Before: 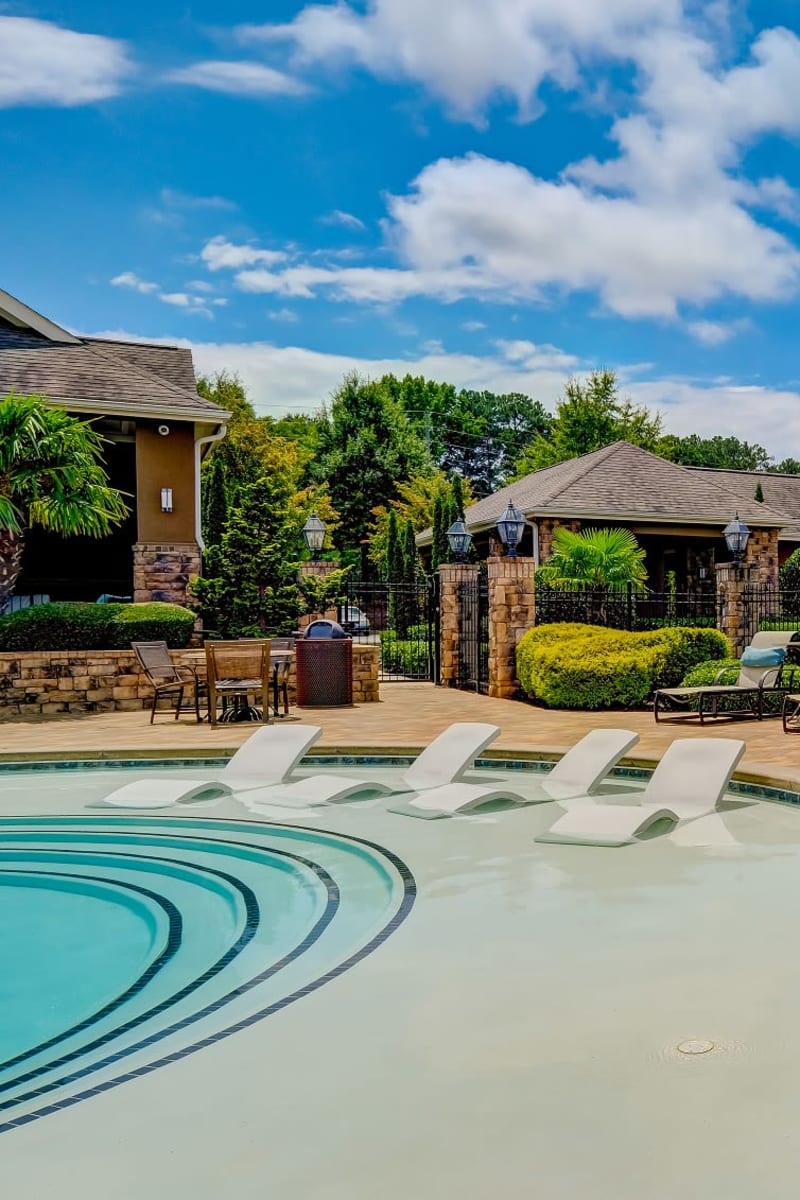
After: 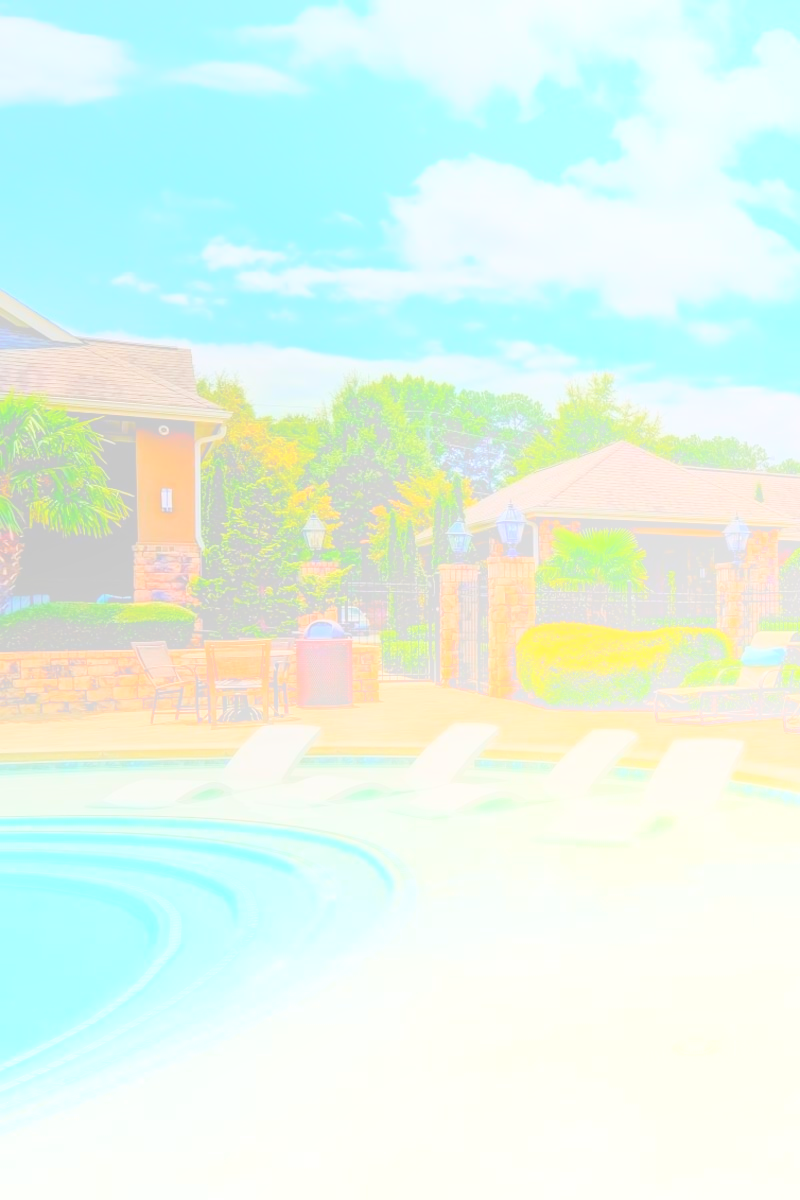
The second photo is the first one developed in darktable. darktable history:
bloom: size 70%, threshold 25%, strength 70%
